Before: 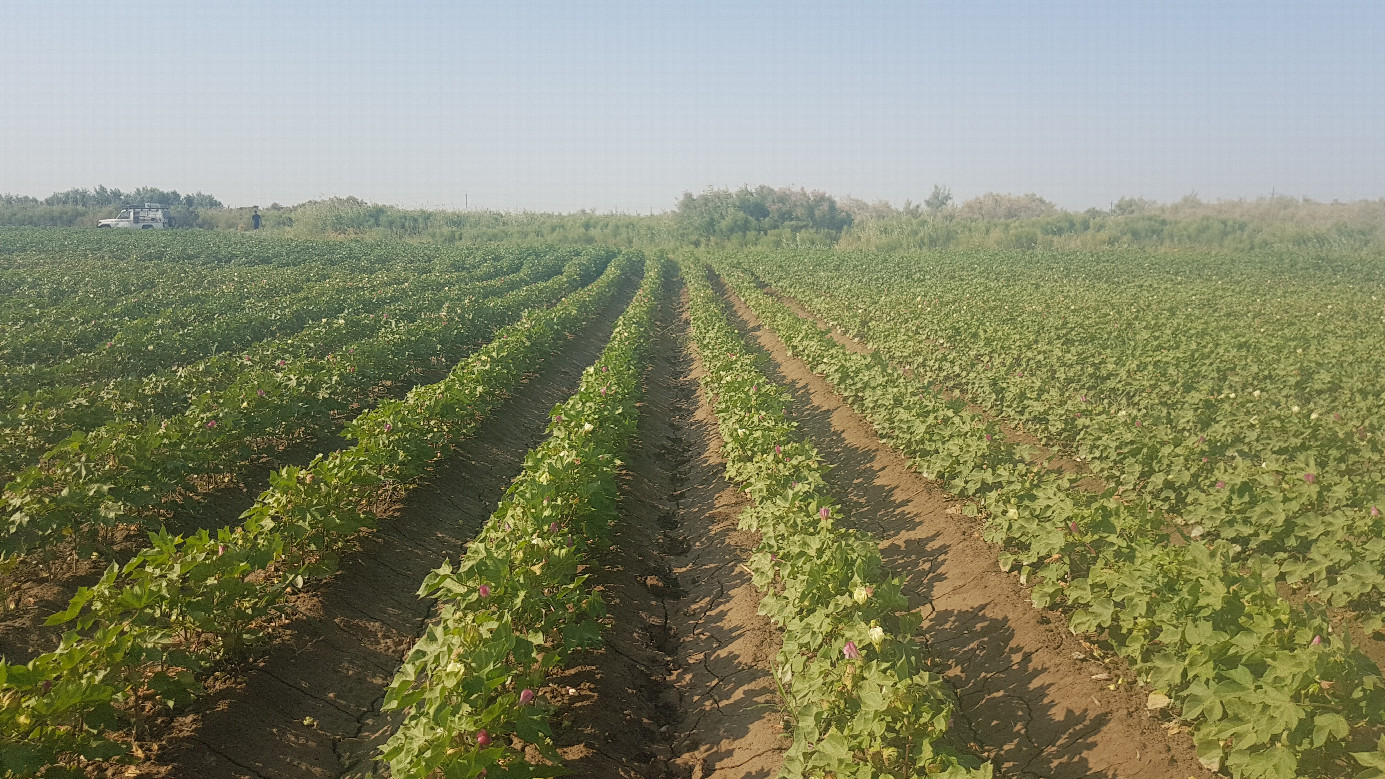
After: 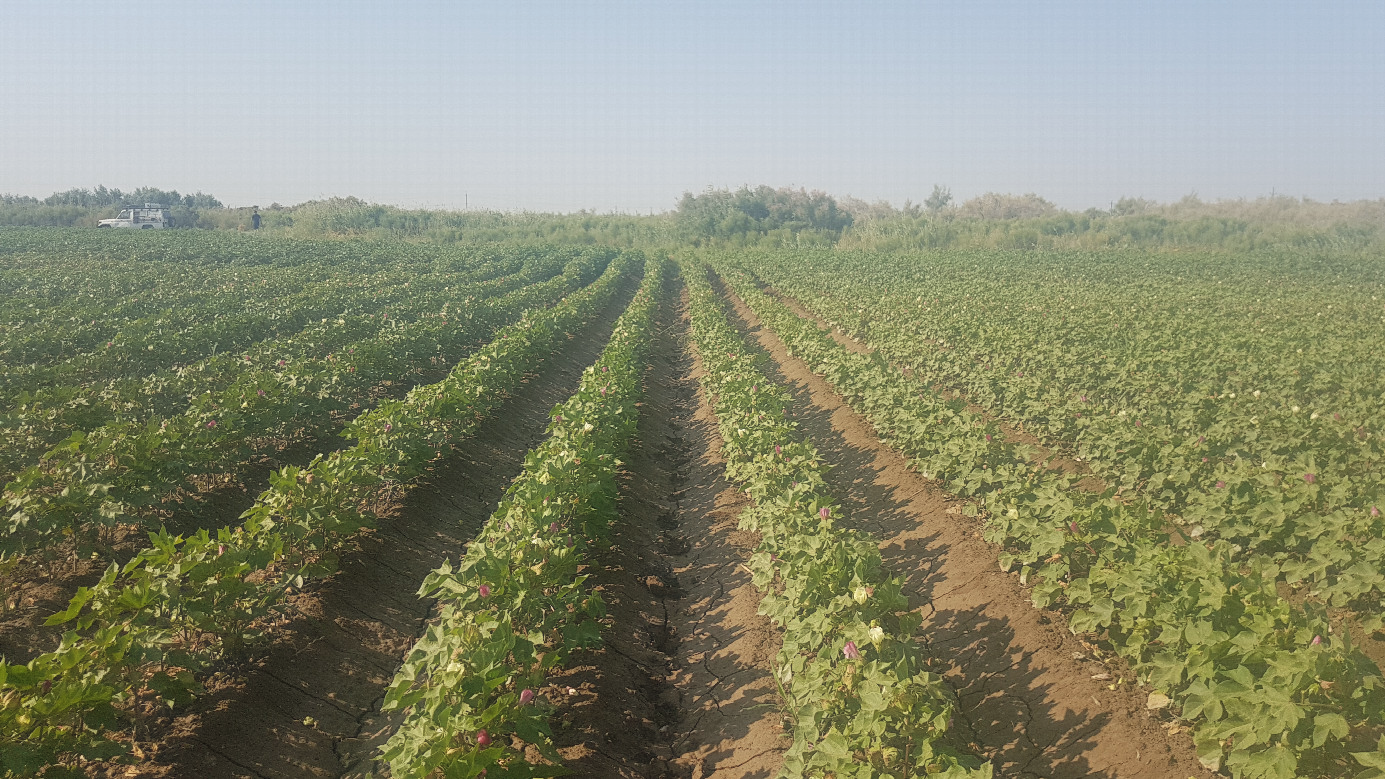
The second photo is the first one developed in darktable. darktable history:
haze removal: strength -0.106, compatibility mode true, adaptive false
